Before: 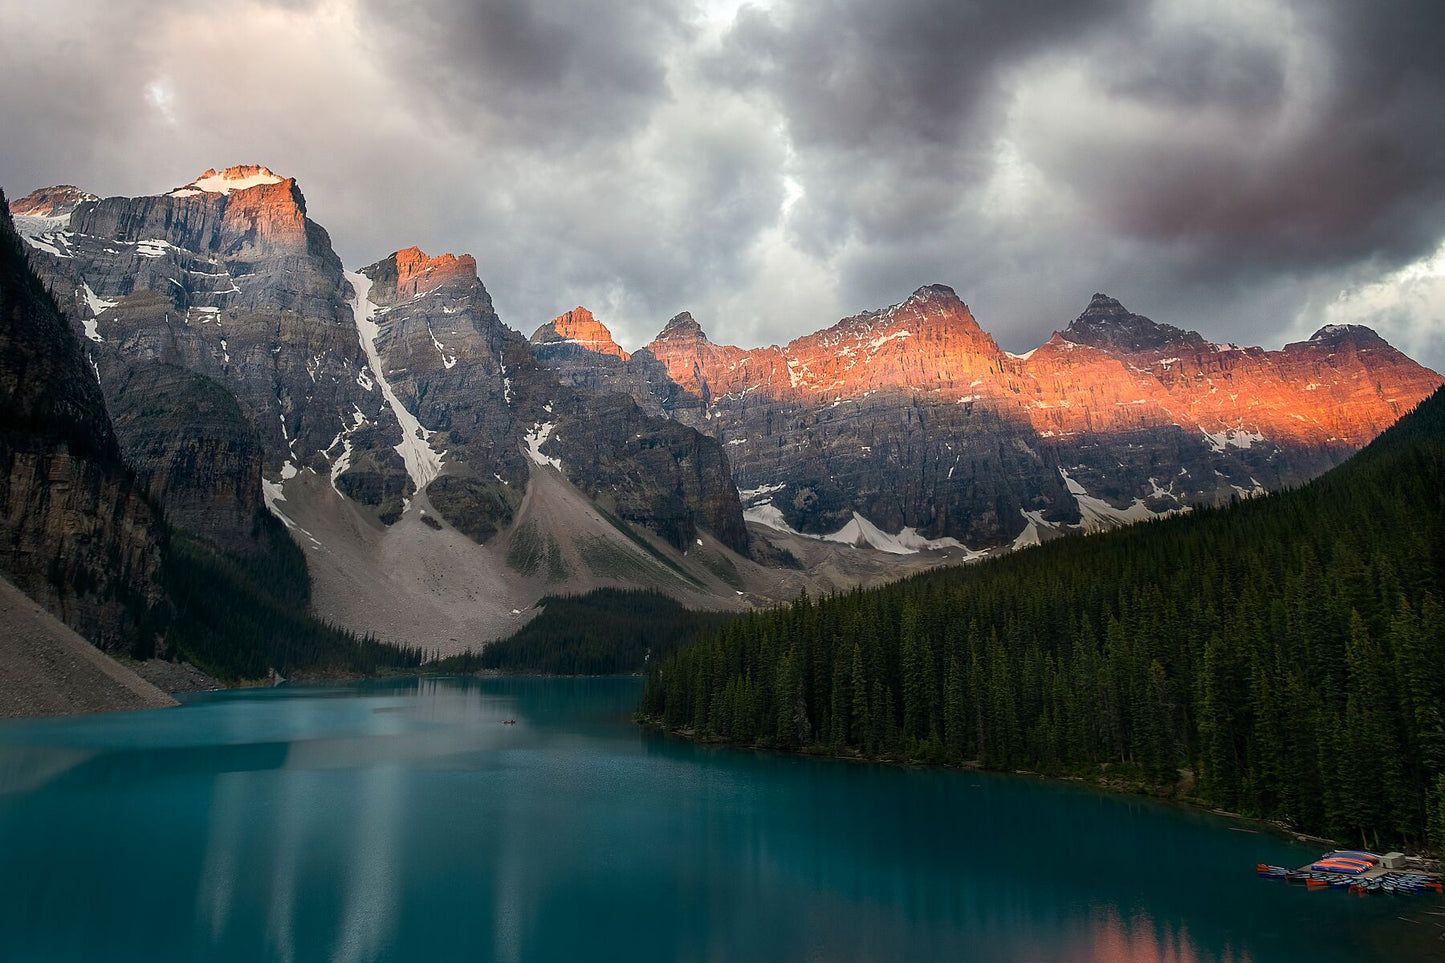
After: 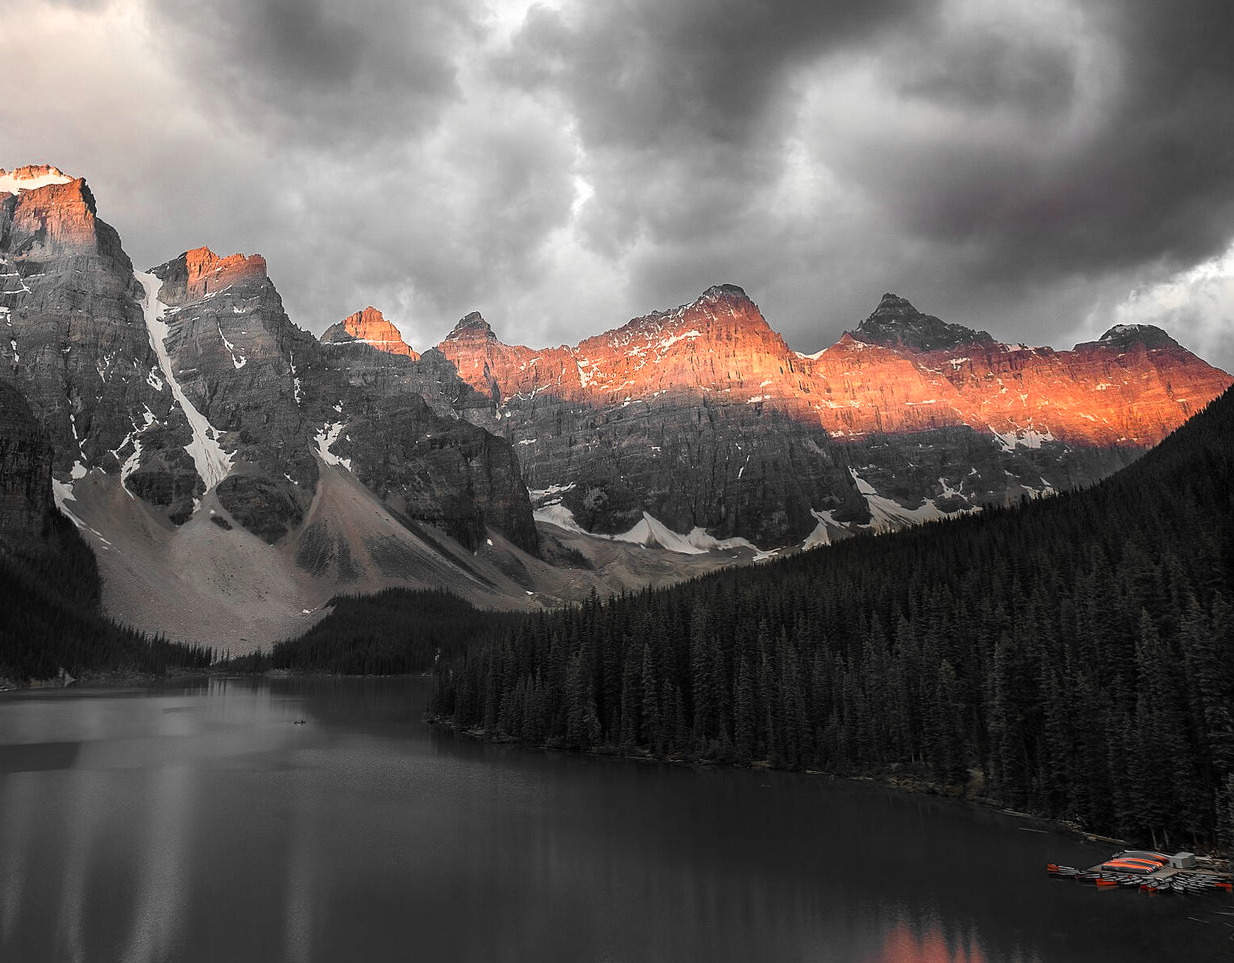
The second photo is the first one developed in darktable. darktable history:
crop and rotate: left 14.584%
tone equalizer: on, module defaults
color zones: curves: ch0 [(0, 0.447) (0.184, 0.543) (0.323, 0.476) (0.429, 0.445) (0.571, 0.443) (0.714, 0.451) (0.857, 0.452) (1, 0.447)]; ch1 [(0, 0.464) (0.176, 0.46) (0.287, 0.177) (0.429, 0.002) (0.571, 0) (0.714, 0) (0.857, 0) (1, 0.464)], mix 20%
